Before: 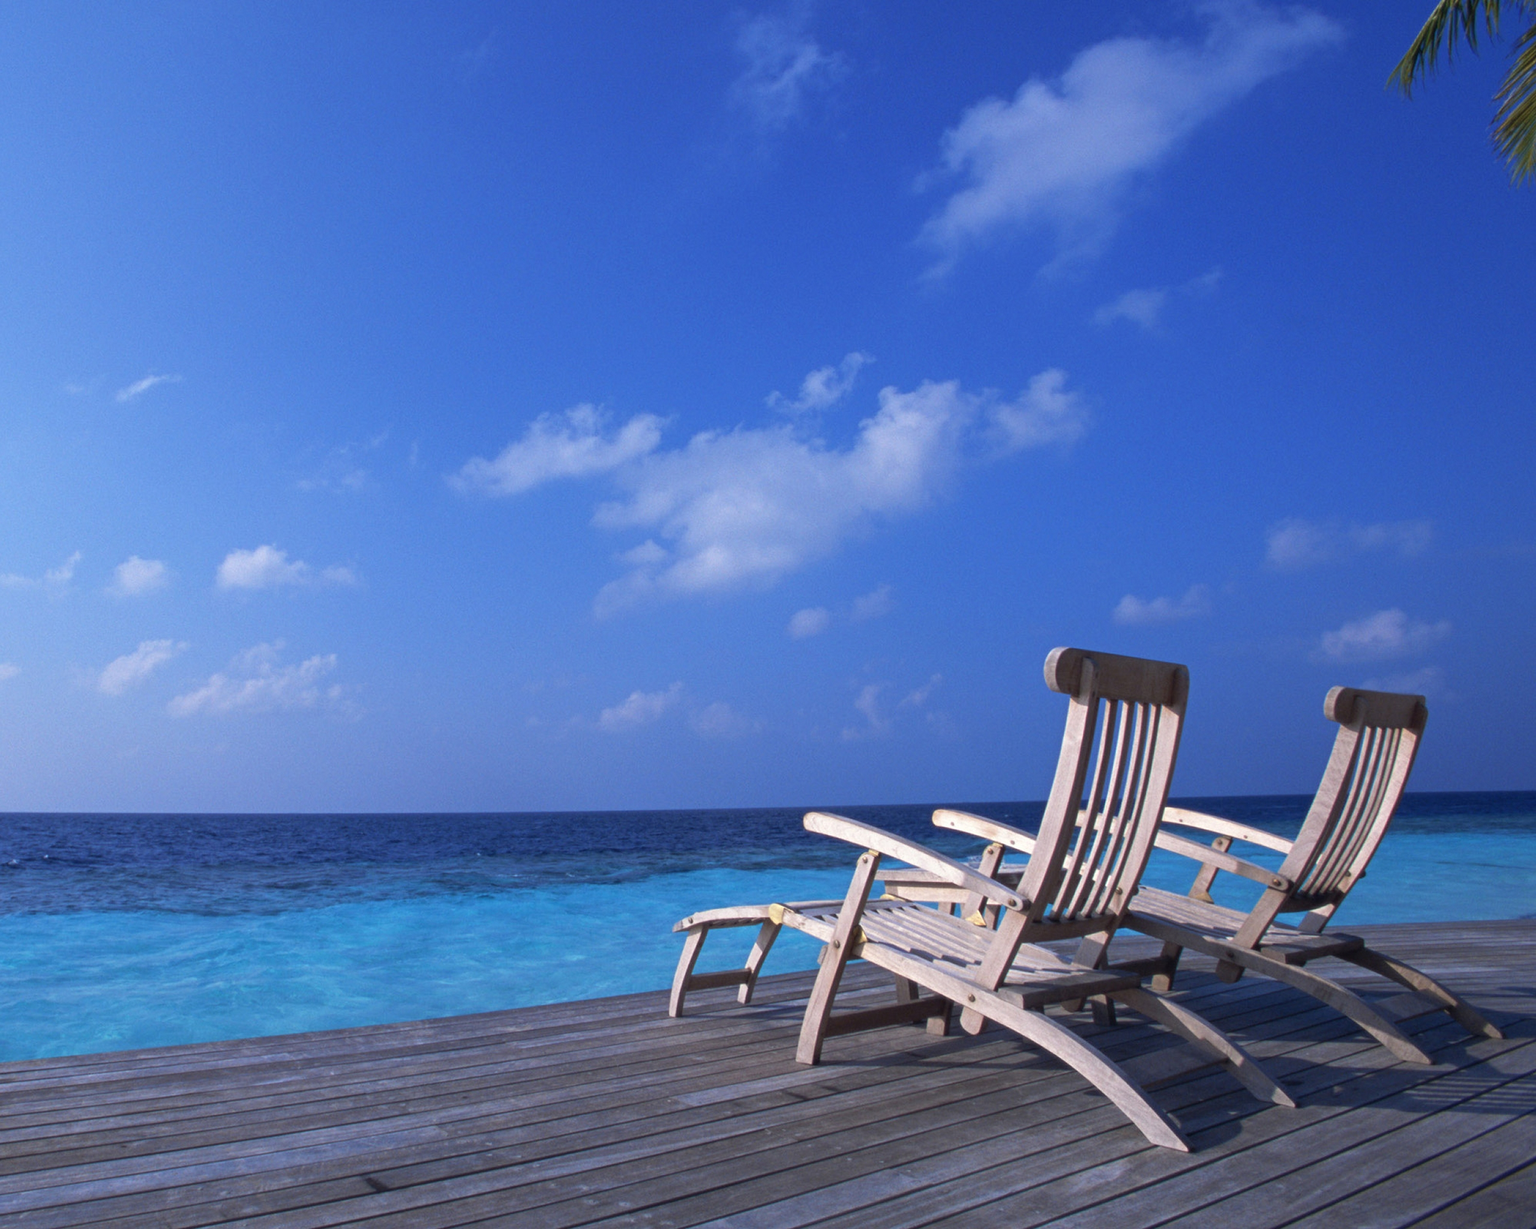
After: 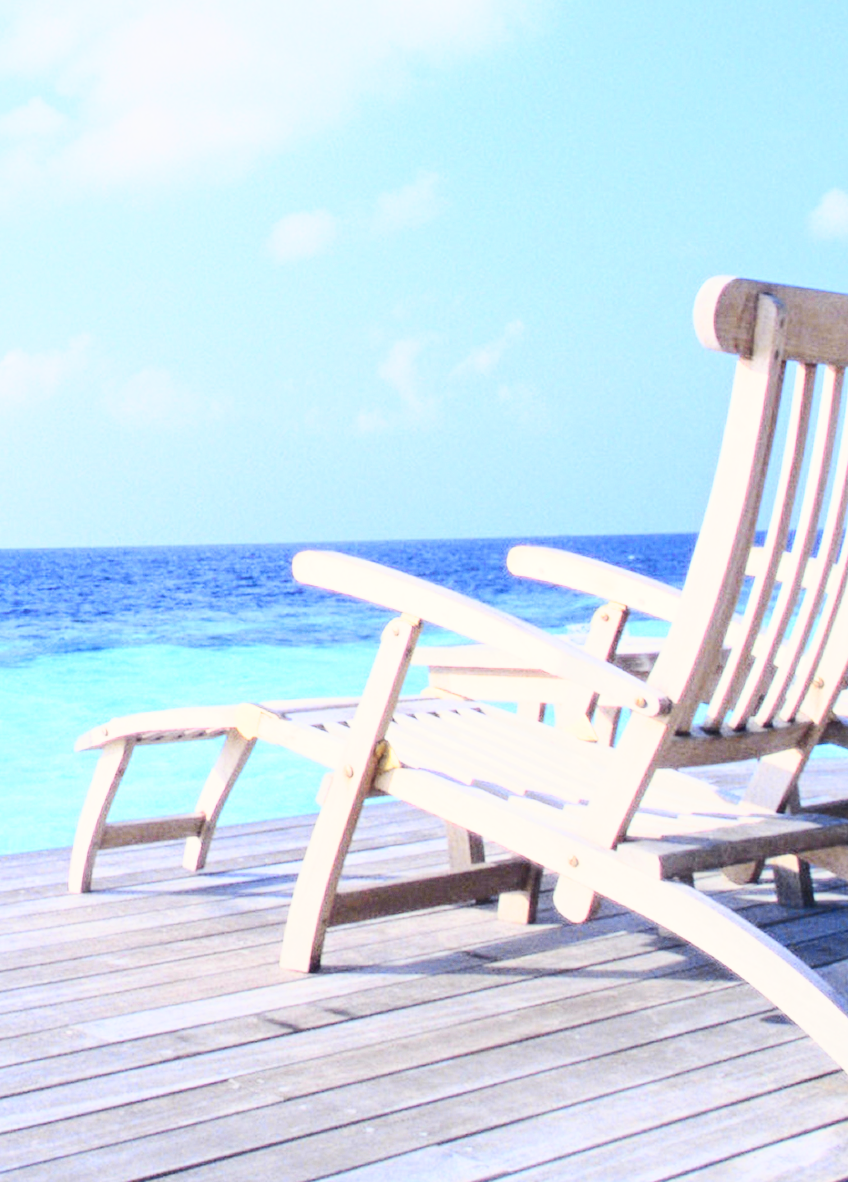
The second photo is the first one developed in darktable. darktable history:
crop: left 40.878%, top 39.176%, right 25.993%, bottom 3.081%
color correction: highlights b* 3
tone curve: curves: ch0 [(0, 0.029) (0.071, 0.087) (0.223, 0.265) (0.447, 0.605) (0.654, 0.823) (0.861, 0.943) (1, 0.981)]; ch1 [(0, 0) (0.353, 0.344) (0.447, 0.449) (0.502, 0.501) (0.547, 0.54) (0.57, 0.582) (0.608, 0.608) (0.618, 0.631) (0.657, 0.699) (1, 1)]; ch2 [(0, 0) (0.34, 0.314) (0.456, 0.456) (0.5, 0.503) (0.528, 0.54) (0.557, 0.577) (0.589, 0.626) (1, 1)], color space Lab, independent channels, preserve colors none
exposure: black level correction 0, exposure 1.173 EV, compensate exposure bias true, compensate highlight preservation false
white balance: emerald 1
base curve: curves: ch0 [(0, 0) (0.005, 0.002) (0.15, 0.3) (0.4, 0.7) (0.75, 0.95) (1, 1)], preserve colors none
